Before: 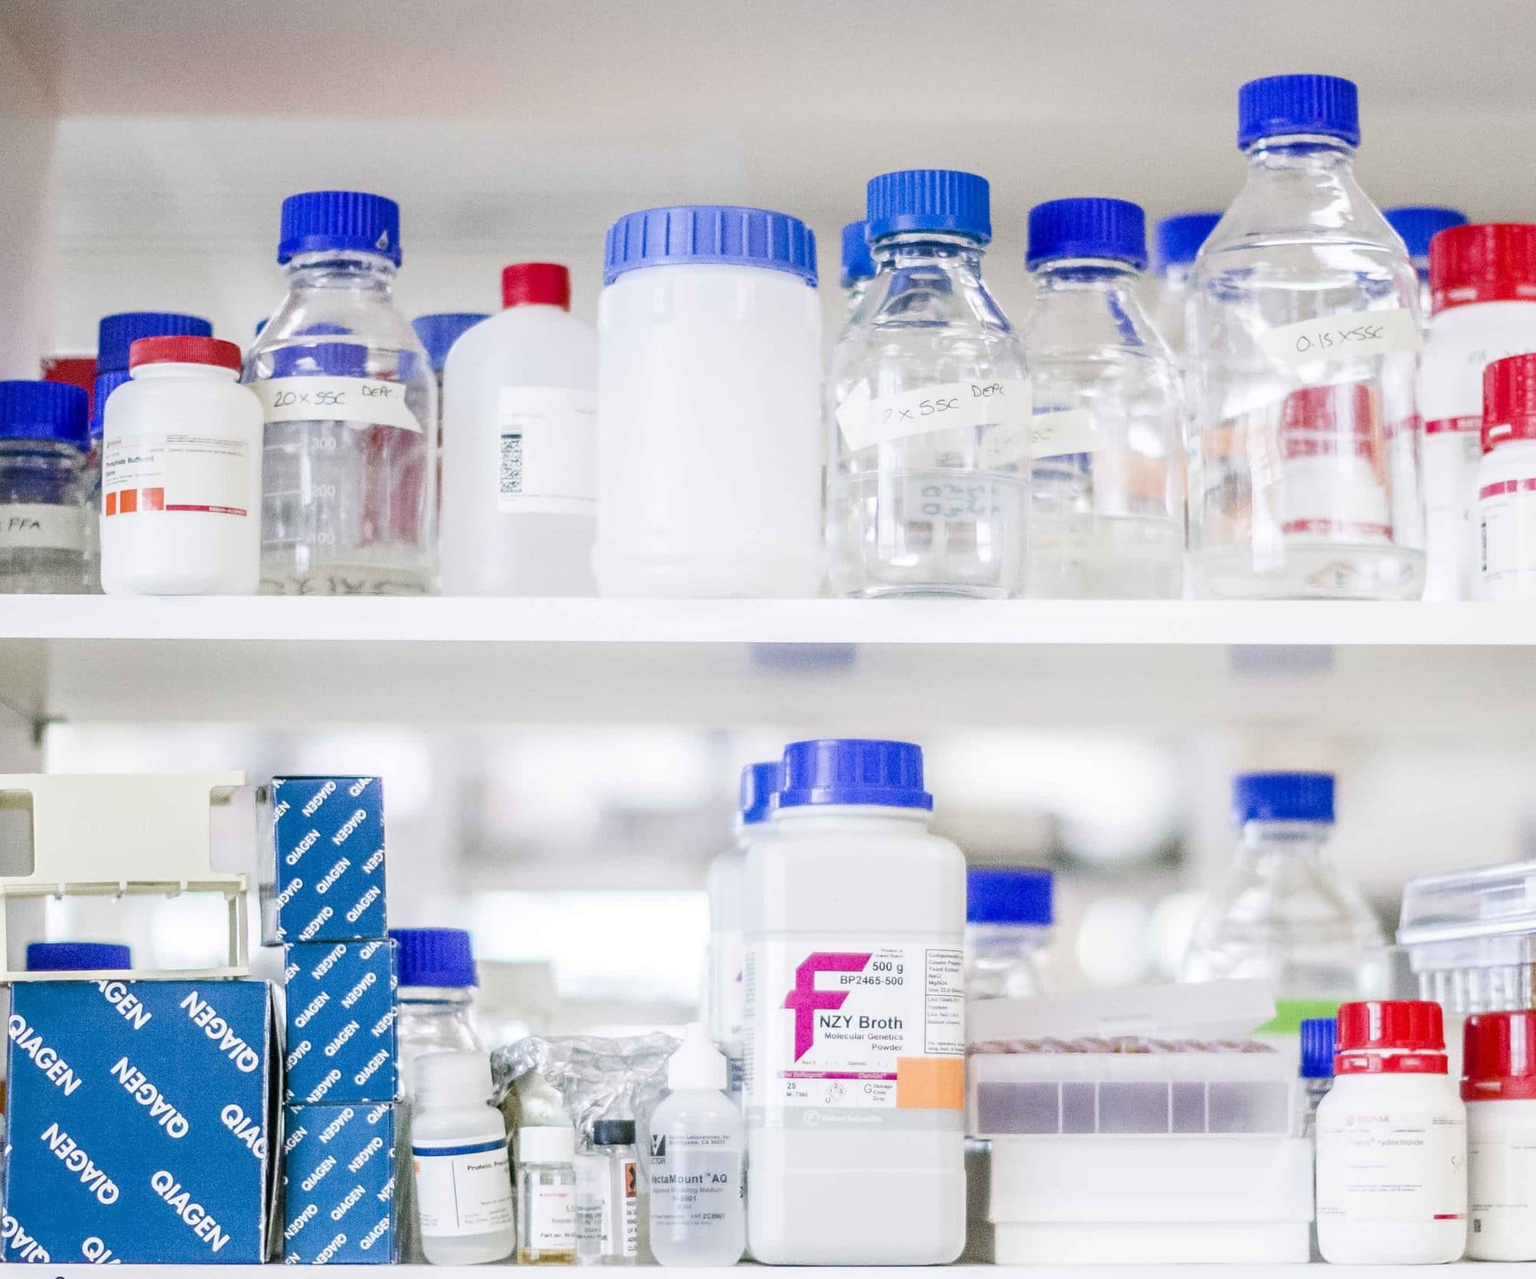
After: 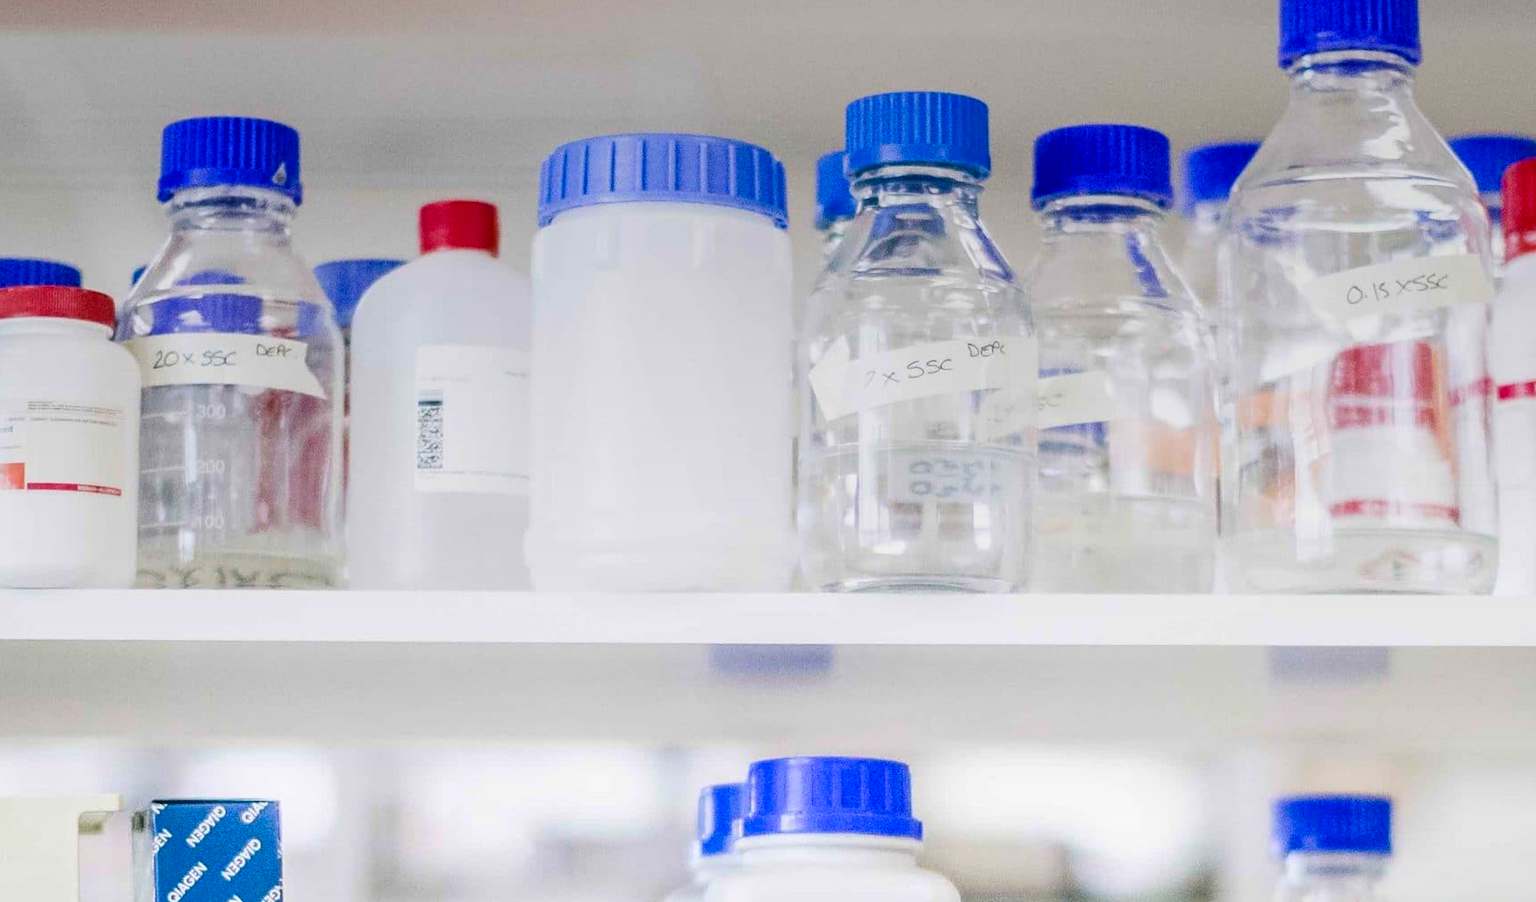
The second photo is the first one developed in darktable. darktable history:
crop and rotate: left 9.345%, top 7.22%, right 4.982%, bottom 32.331%
exposure: compensate exposure bias true, compensate highlight preservation false
color balance rgb: global vibrance 42.74%
graduated density: on, module defaults
